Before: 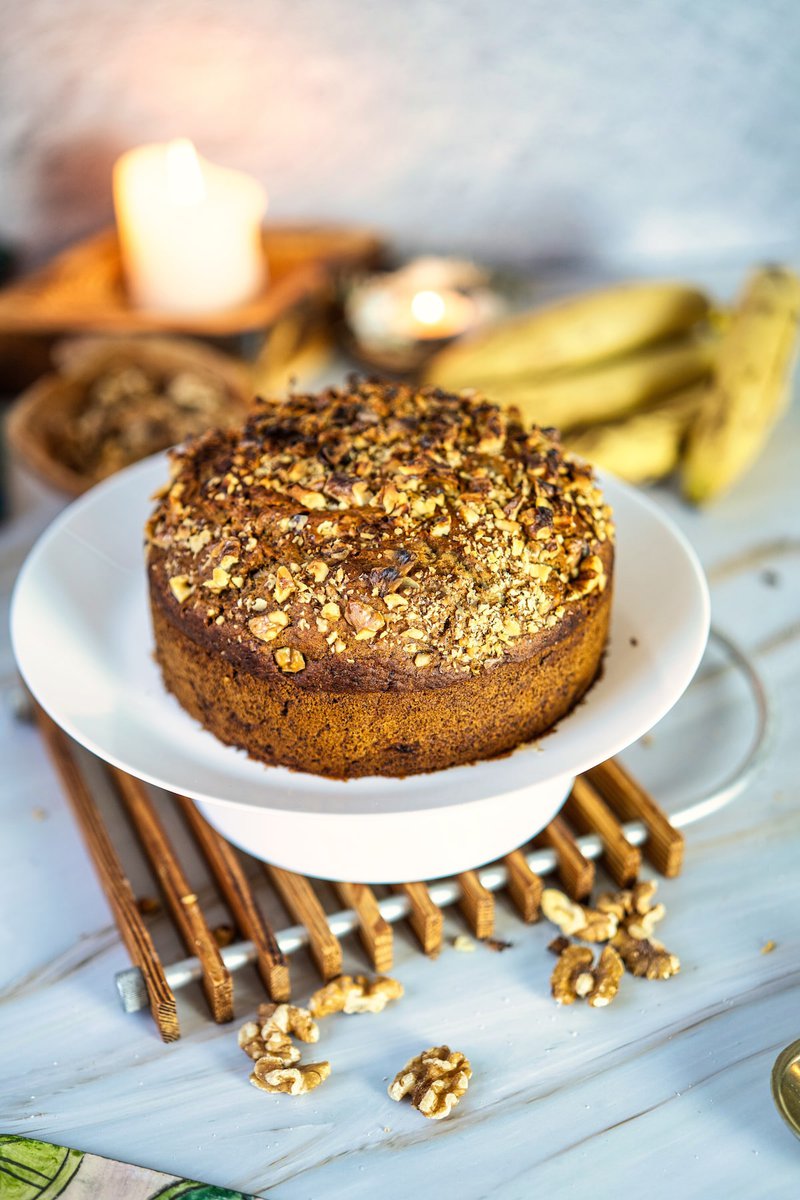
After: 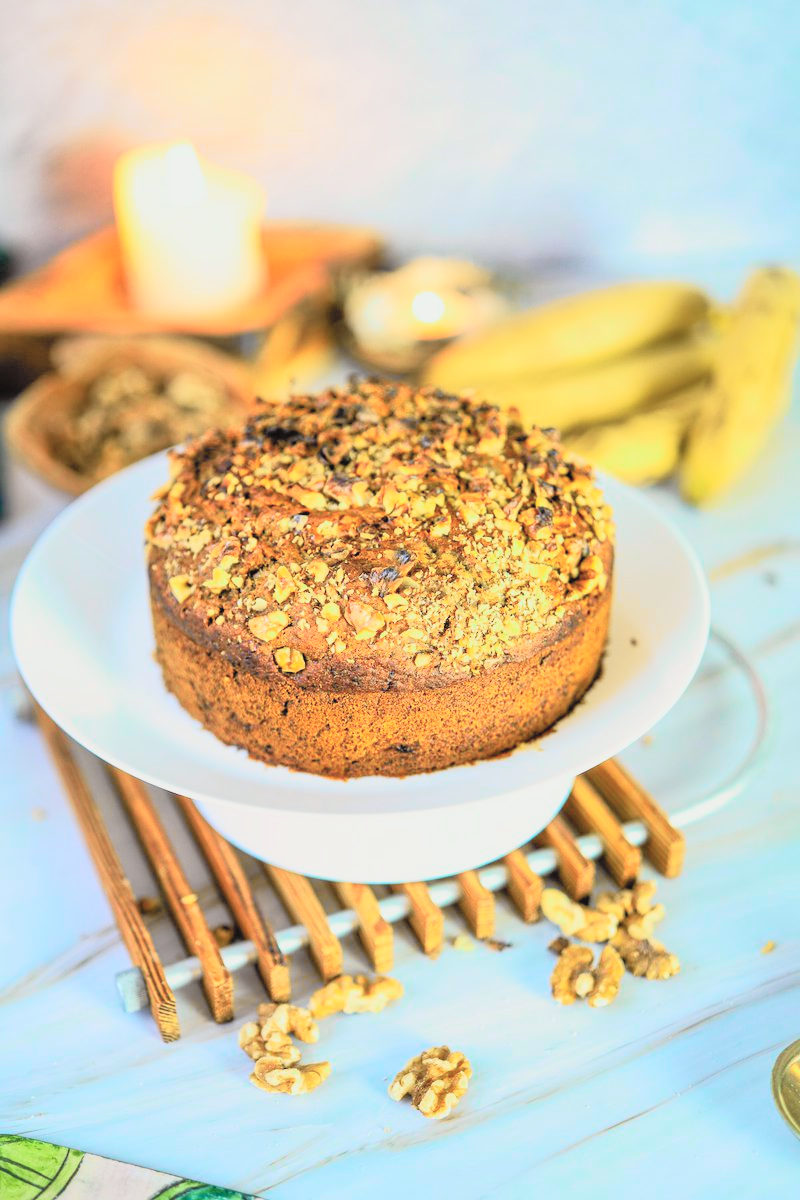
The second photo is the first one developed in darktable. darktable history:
contrast brightness saturation: brightness 0.28
tone curve: curves: ch0 [(0, 0.022) (0.114, 0.088) (0.282, 0.316) (0.446, 0.511) (0.613, 0.693) (0.786, 0.843) (0.999, 0.949)]; ch1 [(0, 0) (0.395, 0.343) (0.463, 0.427) (0.486, 0.474) (0.503, 0.5) (0.535, 0.522) (0.555, 0.546) (0.594, 0.614) (0.755, 0.793) (1, 1)]; ch2 [(0, 0) (0.369, 0.388) (0.449, 0.431) (0.501, 0.5) (0.528, 0.517) (0.561, 0.59) (0.612, 0.646) (0.697, 0.721) (1, 1)], color space Lab, independent channels, preserve colors none
